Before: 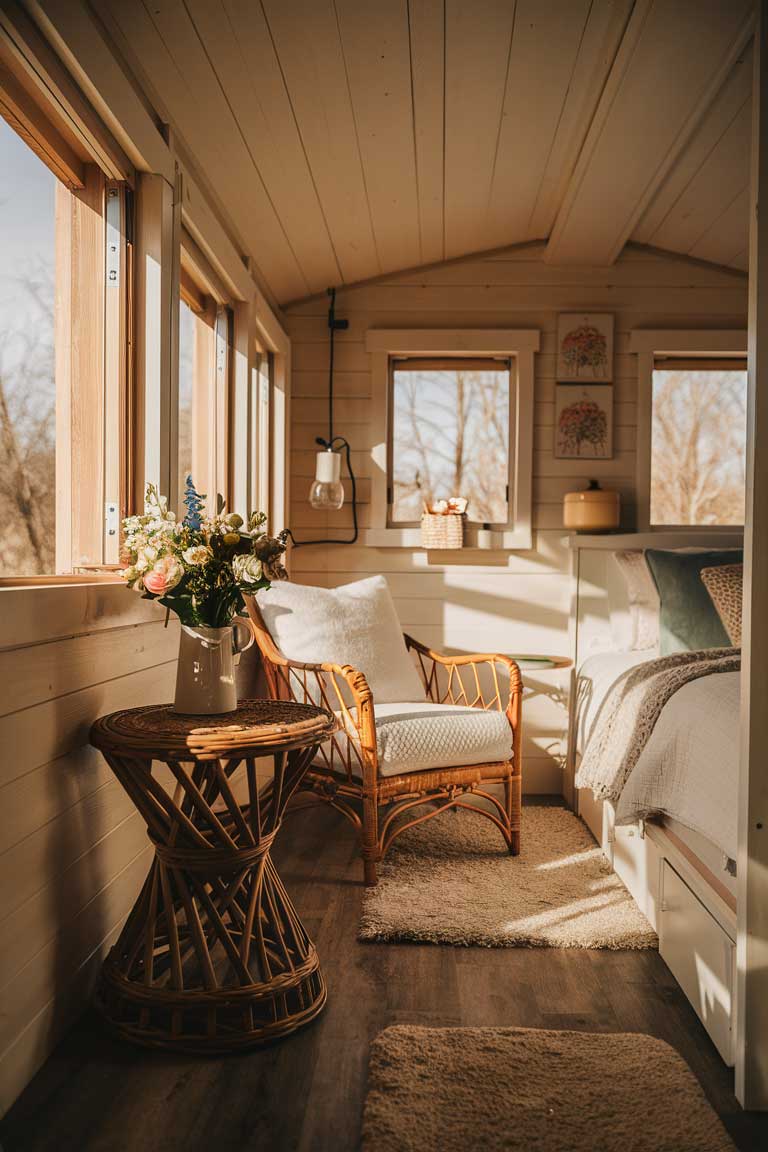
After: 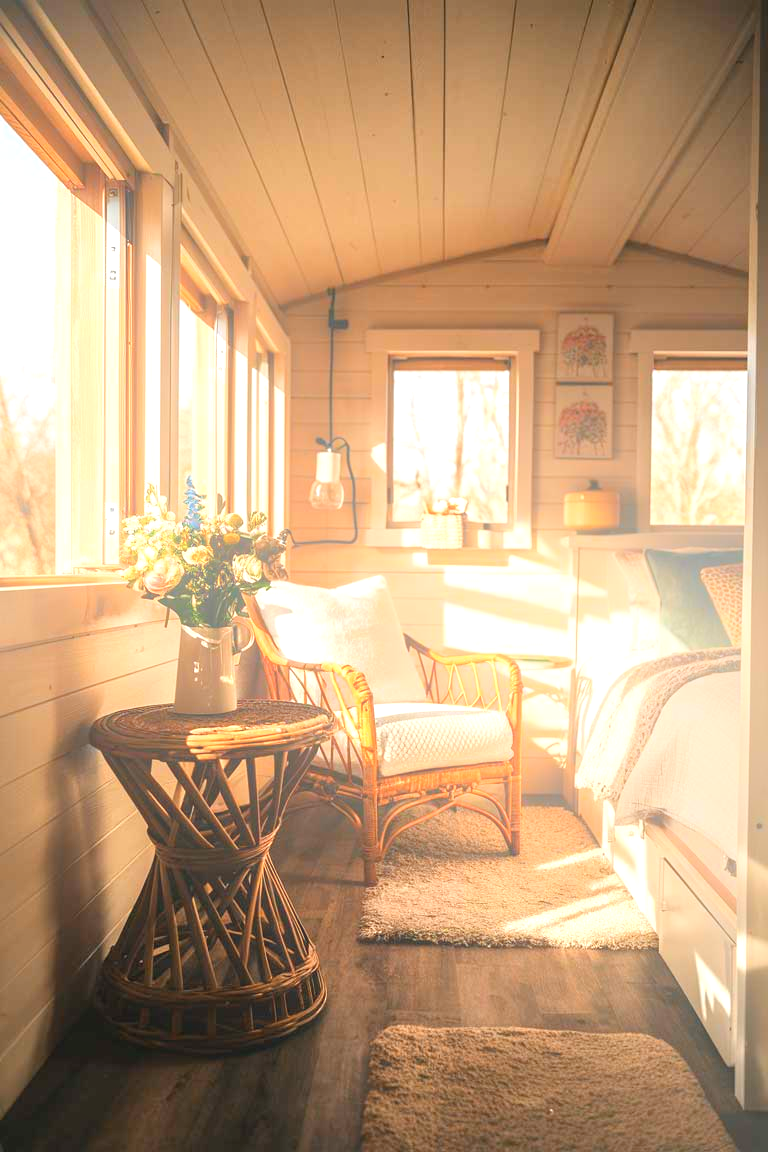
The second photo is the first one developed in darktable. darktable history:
exposure: black level correction 0.001, exposure 1.129 EV, compensate exposure bias true, compensate highlight preservation false
bloom: size 40%
